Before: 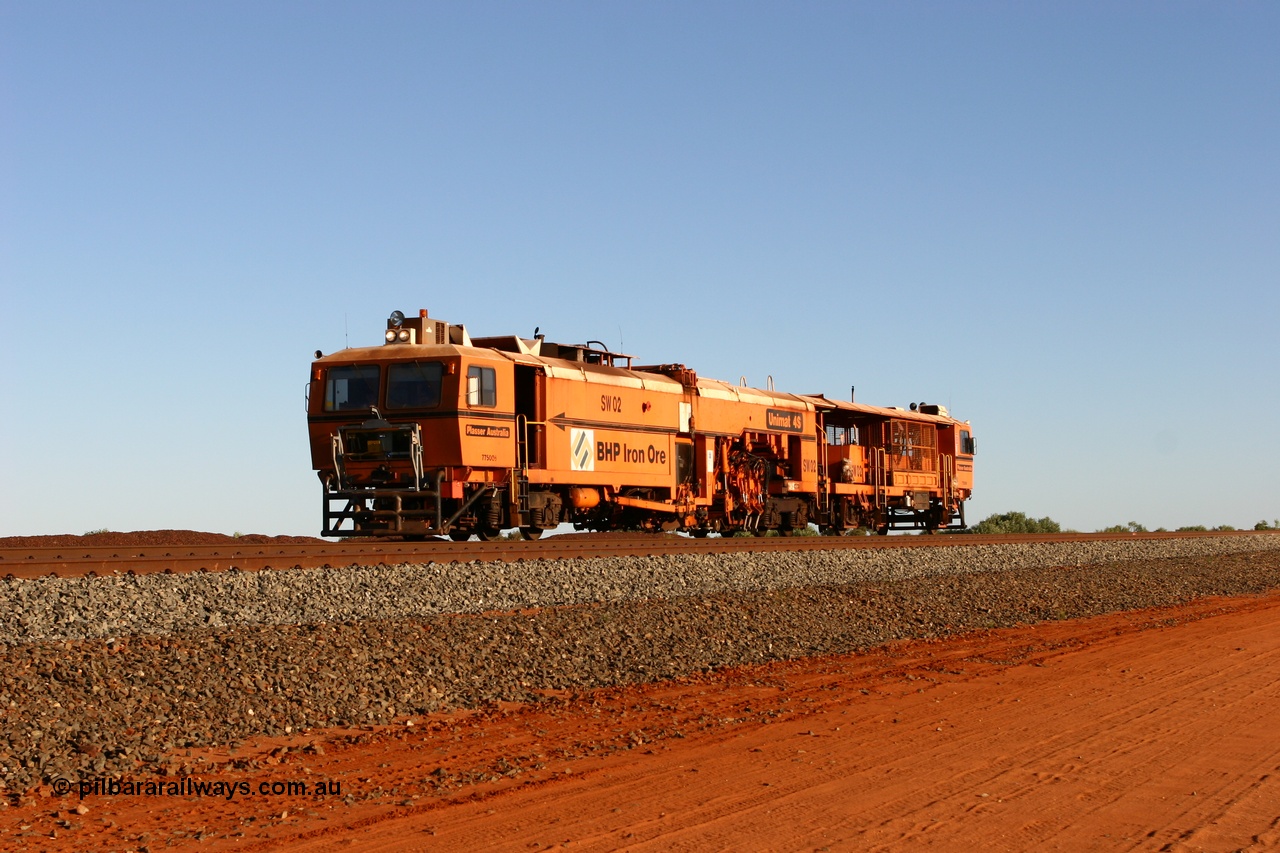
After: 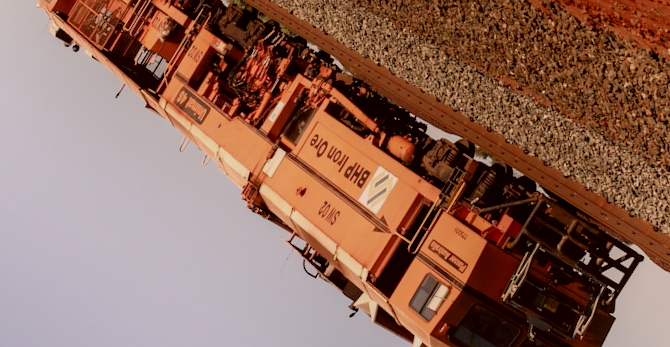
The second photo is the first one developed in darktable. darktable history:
local contrast: on, module defaults
crop and rotate: angle 147.42°, left 9.154%, top 15.653%, right 4.369%, bottom 17.13%
shadows and highlights: shadows -89.14, highlights 90.93, soften with gaussian
exposure: exposure 0.248 EV, compensate highlight preservation false
color correction: highlights a* 10.26, highlights b* 9.79, shadows a* 8, shadows b* 7.55, saturation 0.8
filmic rgb: black relative exposure -6.55 EV, white relative exposure 4.72 EV, hardness 3.15, contrast 0.803
